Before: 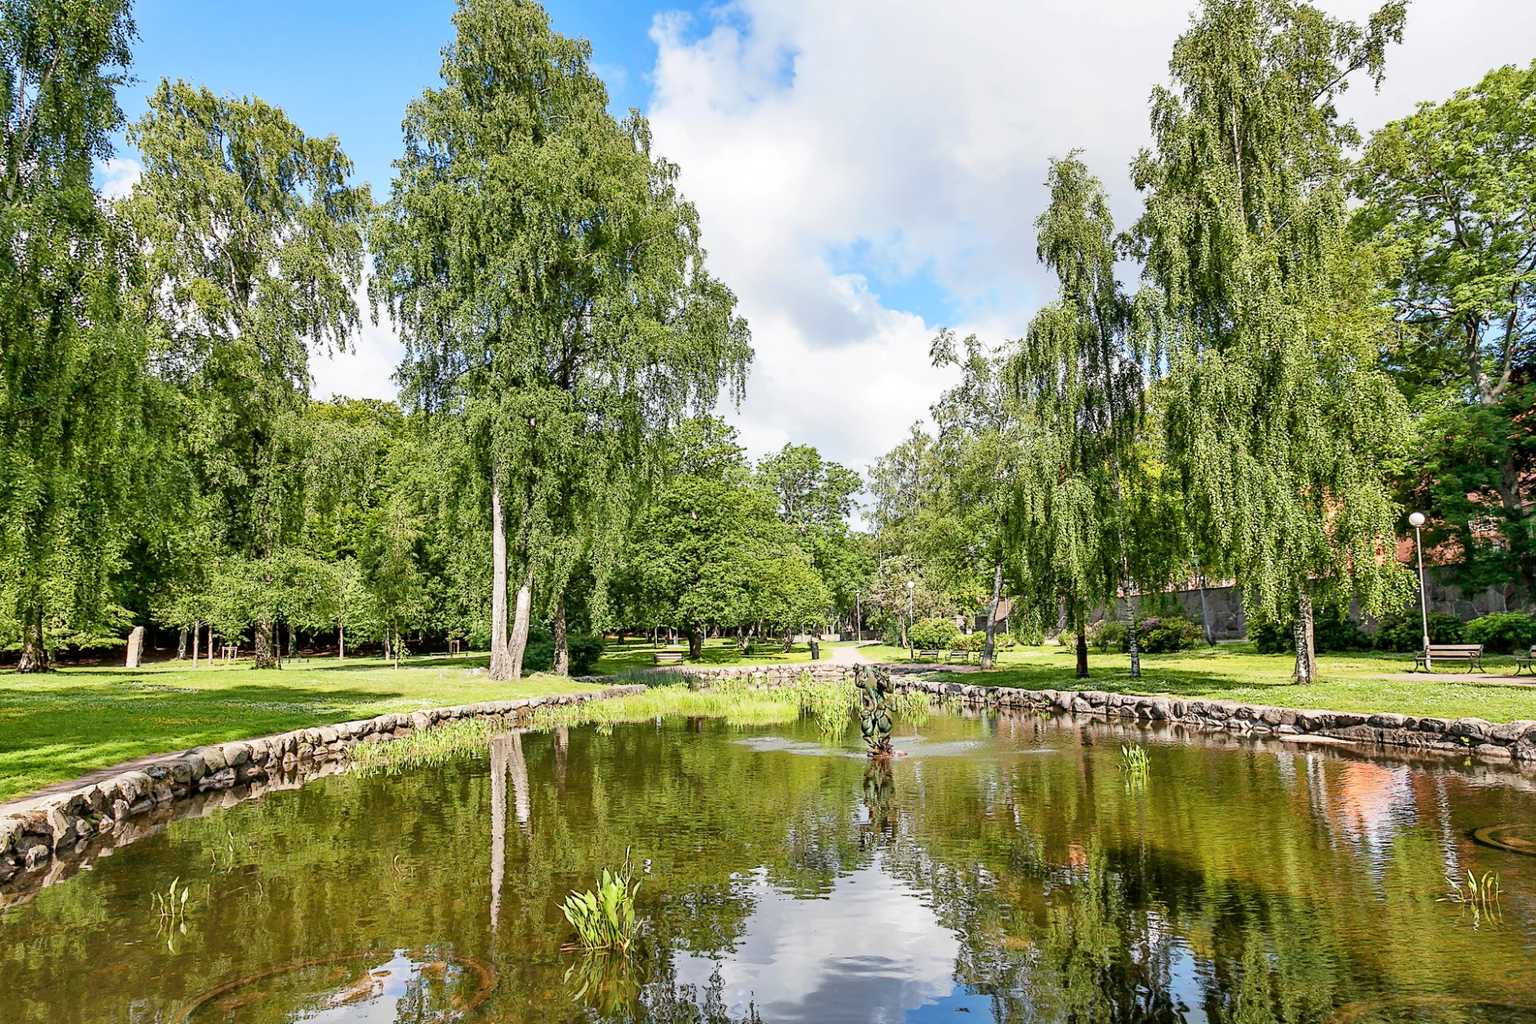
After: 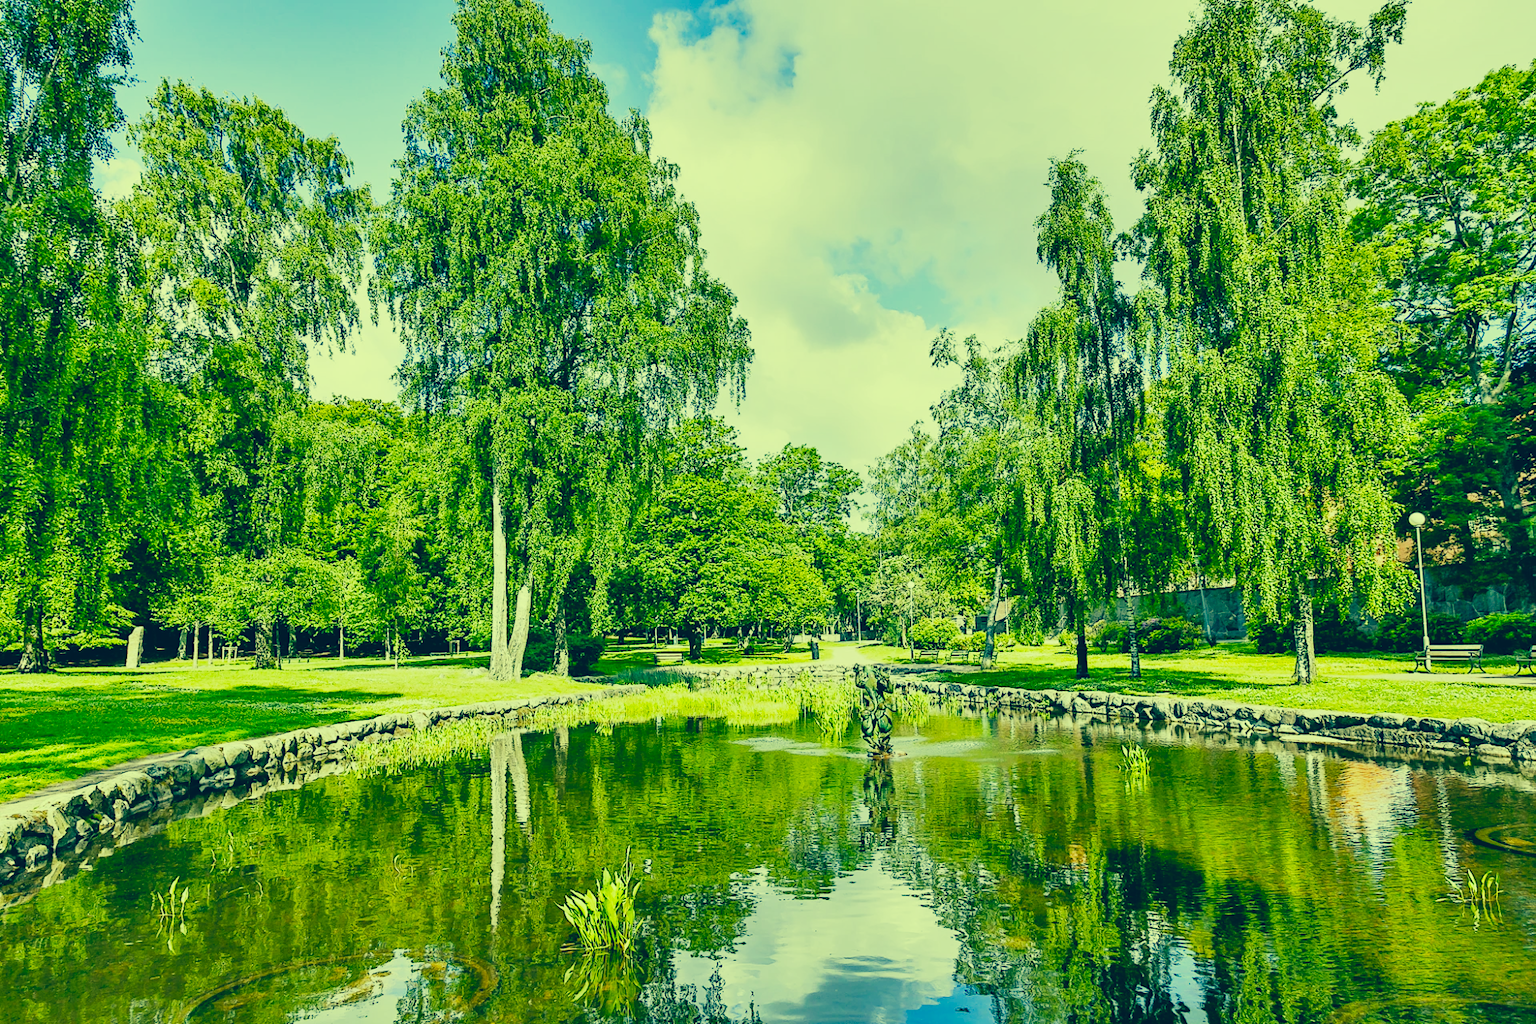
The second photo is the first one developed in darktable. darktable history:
tone curve: curves: ch0 [(0, 0.022) (0.114, 0.096) (0.282, 0.299) (0.456, 0.51) (0.613, 0.693) (0.786, 0.843) (0.999, 0.949)]; ch1 [(0, 0) (0.384, 0.365) (0.463, 0.447) (0.486, 0.474) (0.503, 0.5) (0.535, 0.522) (0.555, 0.546) (0.593, 0.599) (0.755, 0.793) (1, 1)]; ch2 [(0, 0) (0.369, 0.375) (0.449, 0.434) (0.501, 0.5) (0.528, 0.517) (0.561, 0.57) (0.612, 0.631) (0.668, 0.659) (1, 1)], preserve colors none
color correction: highlights a* -15.63, highlights b* 39.84, shadows a* -39.59, shadows b* -26.48
shadows and highlights: low approximation 0.01, soften with gaussian
